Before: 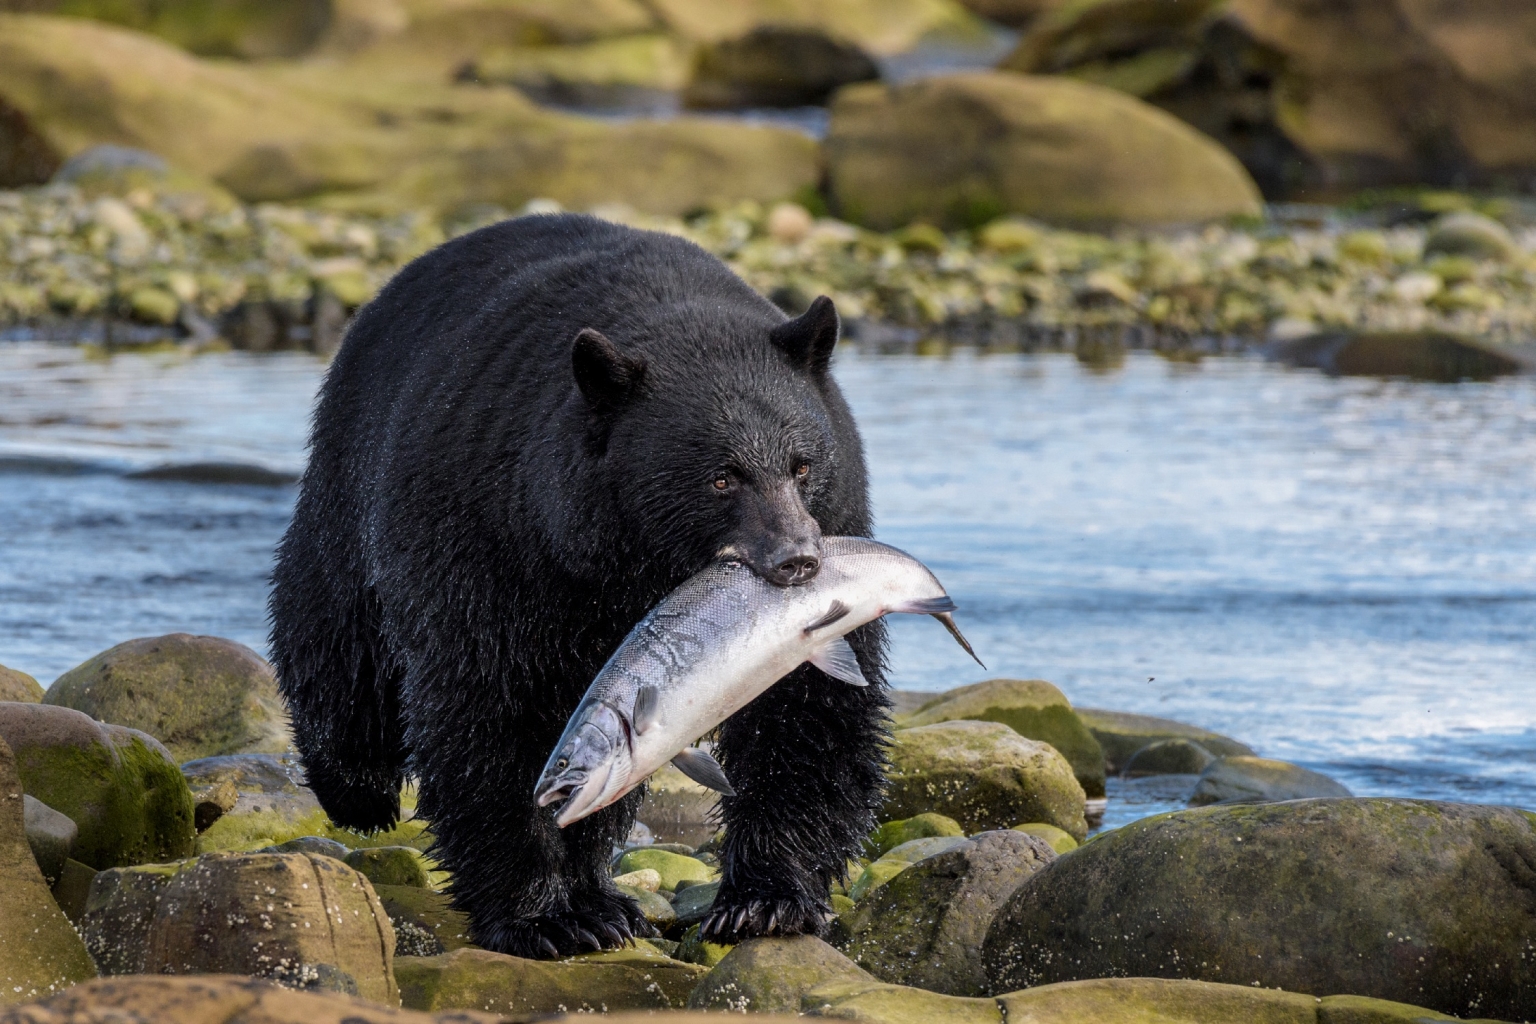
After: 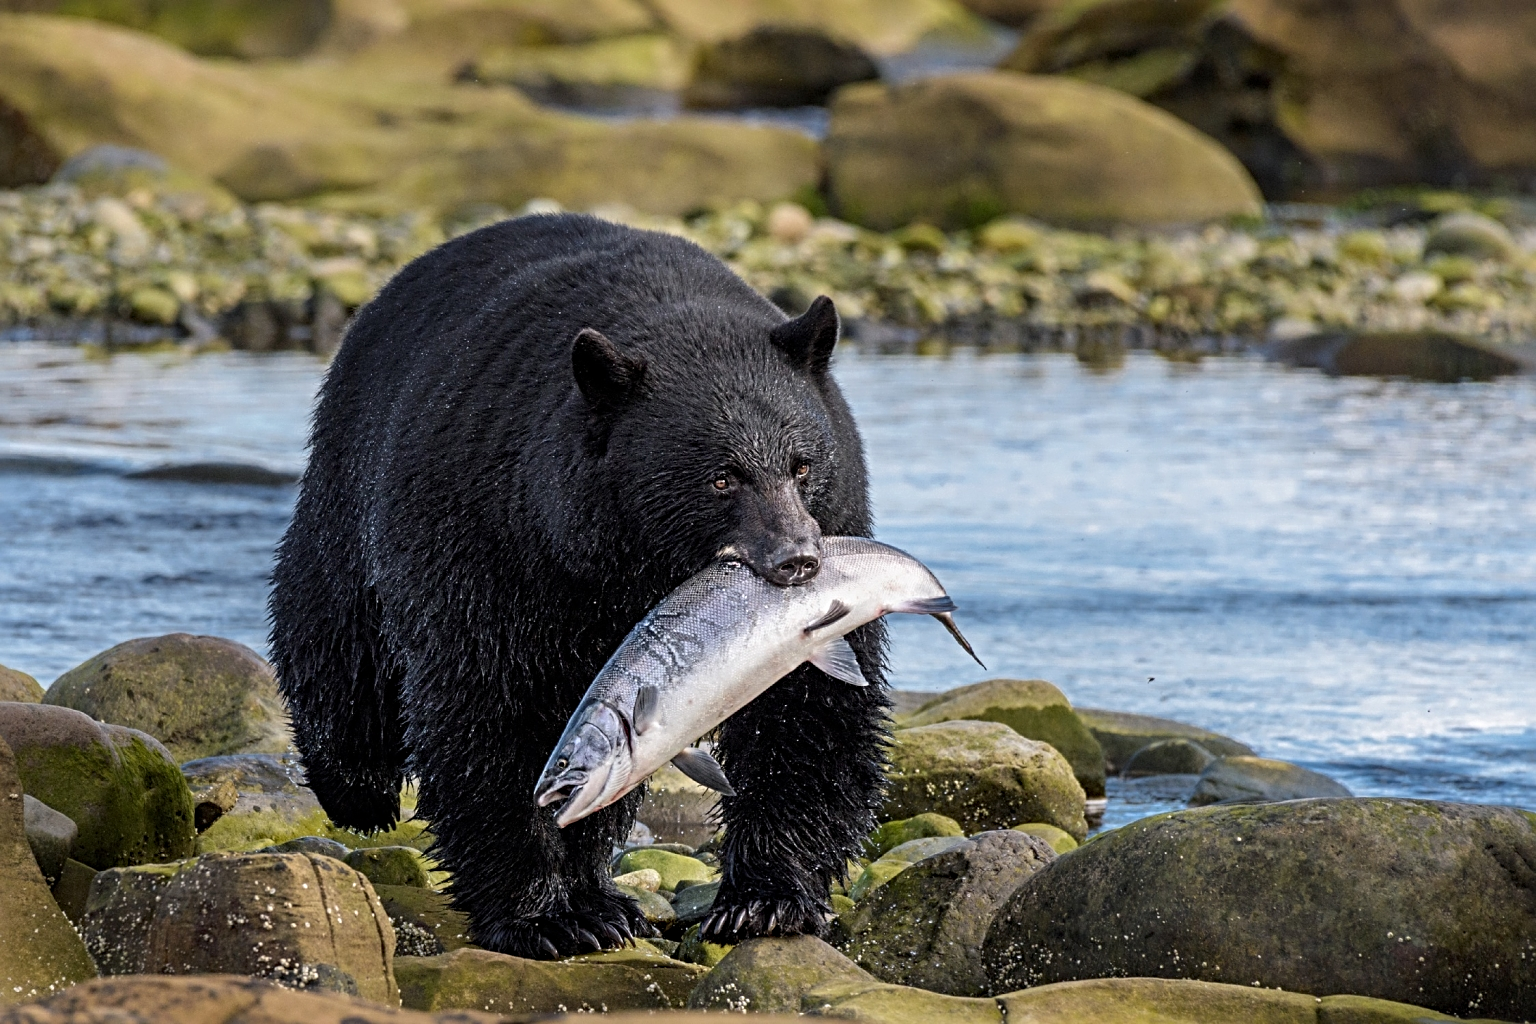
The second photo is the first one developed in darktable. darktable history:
sharpen: radius 3.959
